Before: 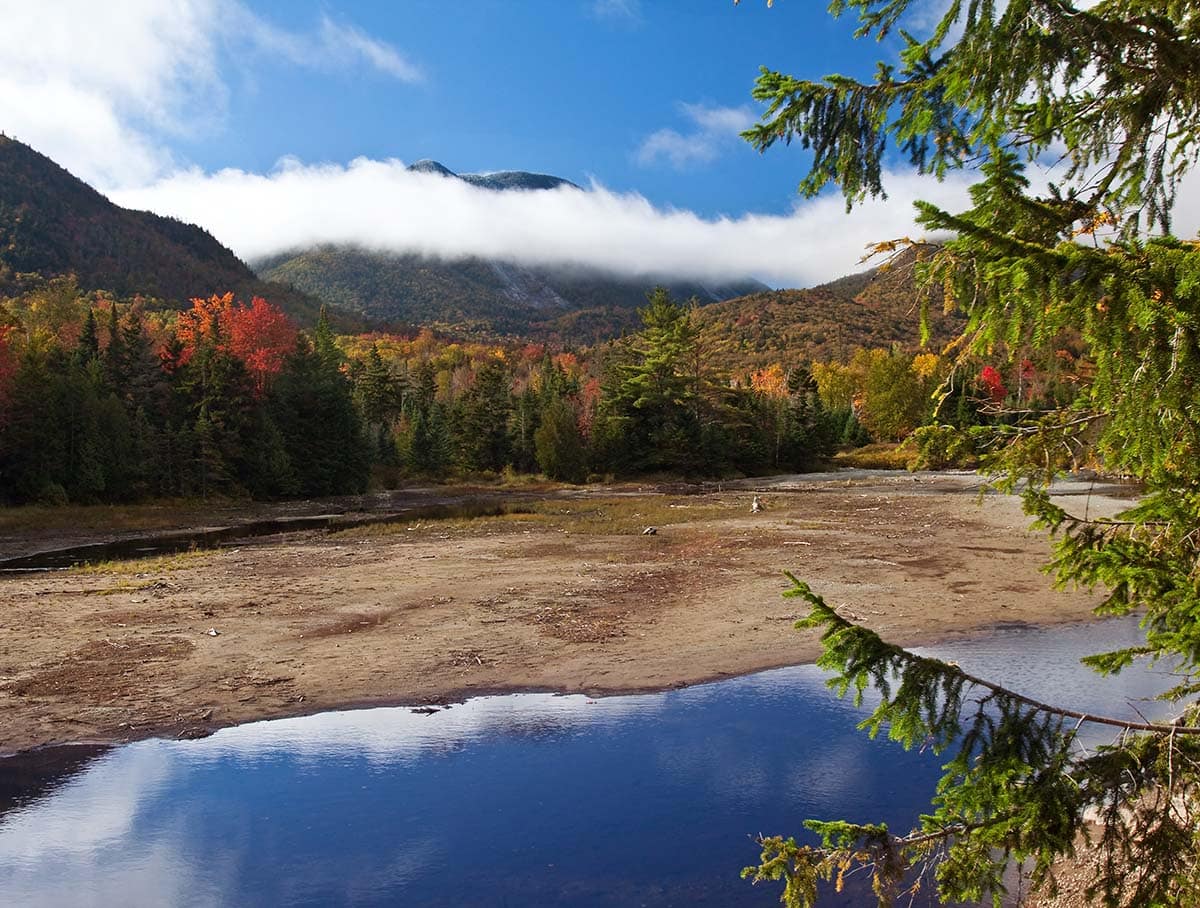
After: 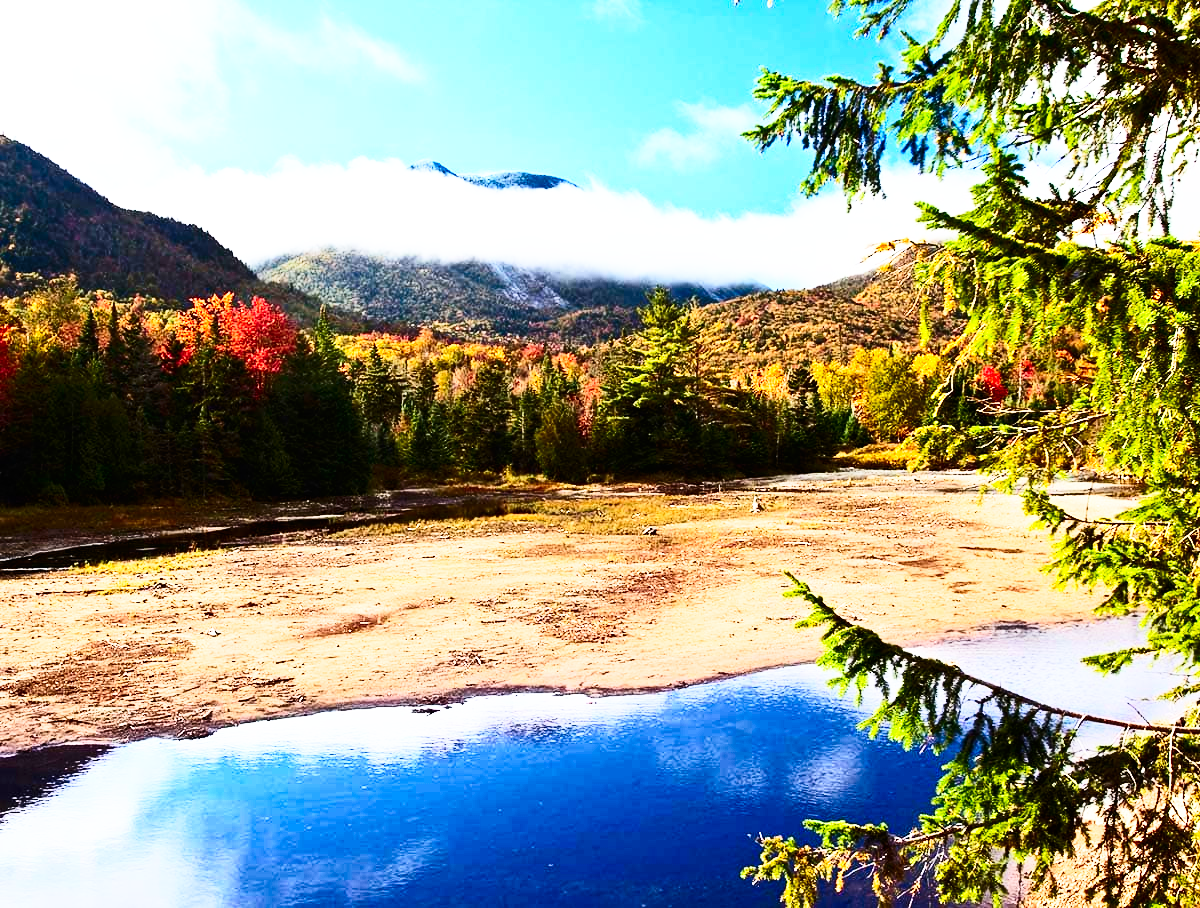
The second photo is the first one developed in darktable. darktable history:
contrast brightness saturation: contrast 0.415, brightness 0.097, saturation 0.21
base curve: curves: ch0 [(0, 0) (0.007, 0.004) (0.027, 0.03) (0.046, 0.07) (0.207, 0.54) (0.442, 0.872) (0.673, 0.972) (1, 1)], preserve colors none
